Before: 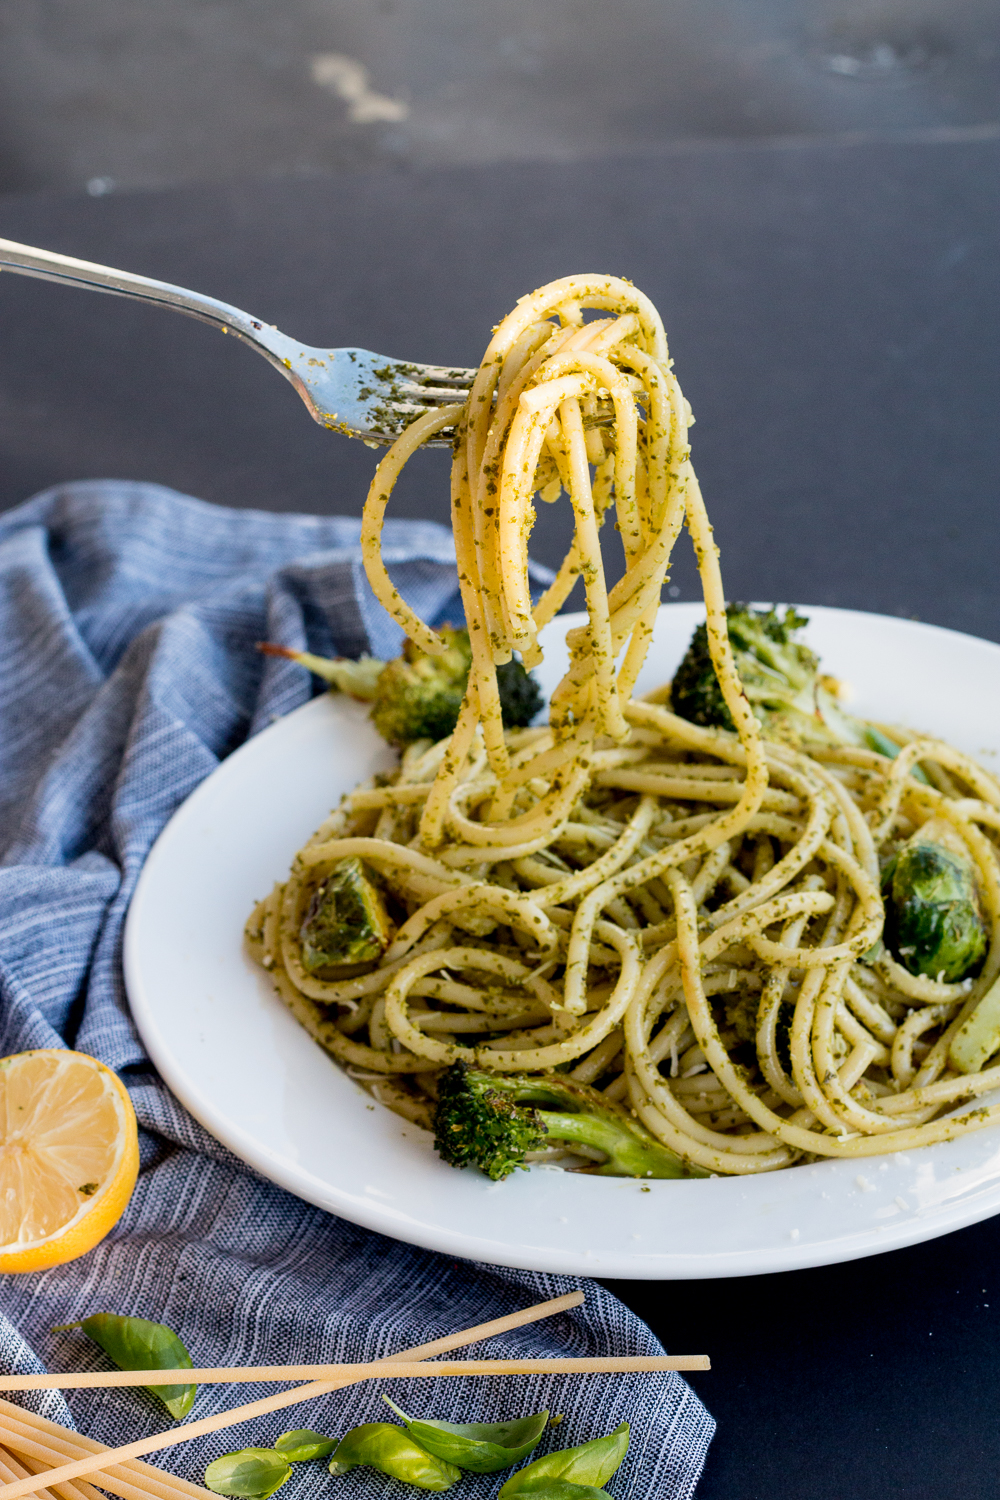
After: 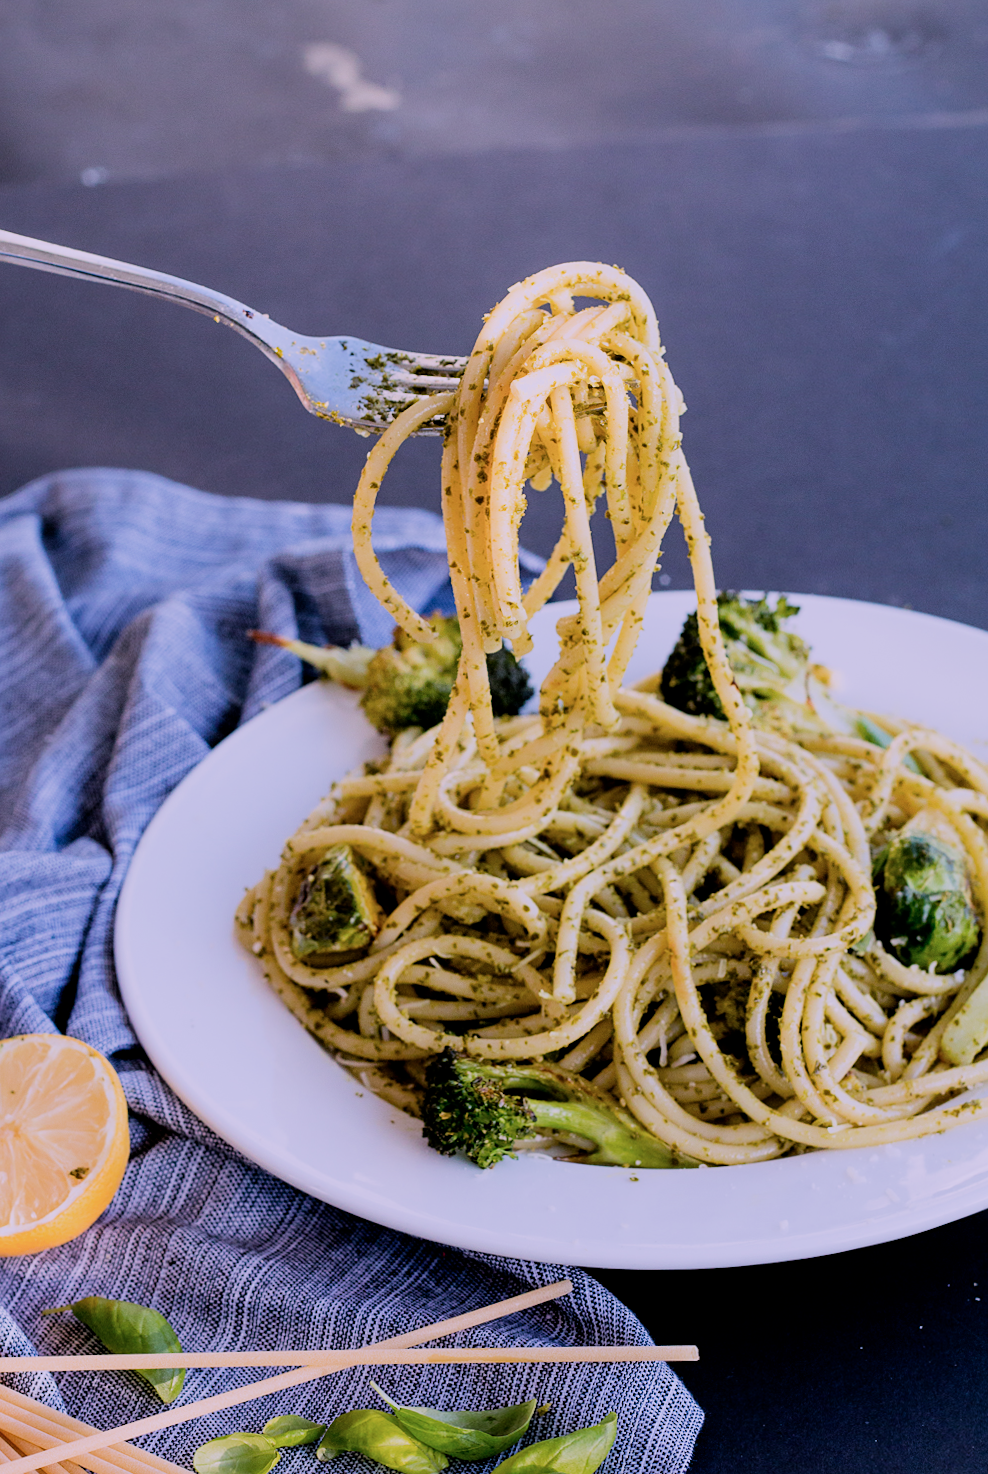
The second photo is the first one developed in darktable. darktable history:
crop: left 0.434%, top 0.485%, right 0.244%, bottom 0.386%
sharpen: amount 0.2
white balance: red 1.05, blue 1.072
exposure: black level correction 0.001, exposure 0.191 EV, compensate highlight preservation false
filmic rgb: black relative exposure -7.65 EV, white relative exposure 4.56 EV, hardness 3.61
color zones: mix -62.47%
color calibration: illuminant custom, x 0.363, y 0.385, temperature 4528.03 K
rotate and perspective: rotation 0.192°, lens shift (horizontal) -0.015, crop left 0.005, crop right 0.996, crop top 0.006, crop bottom 0.99
